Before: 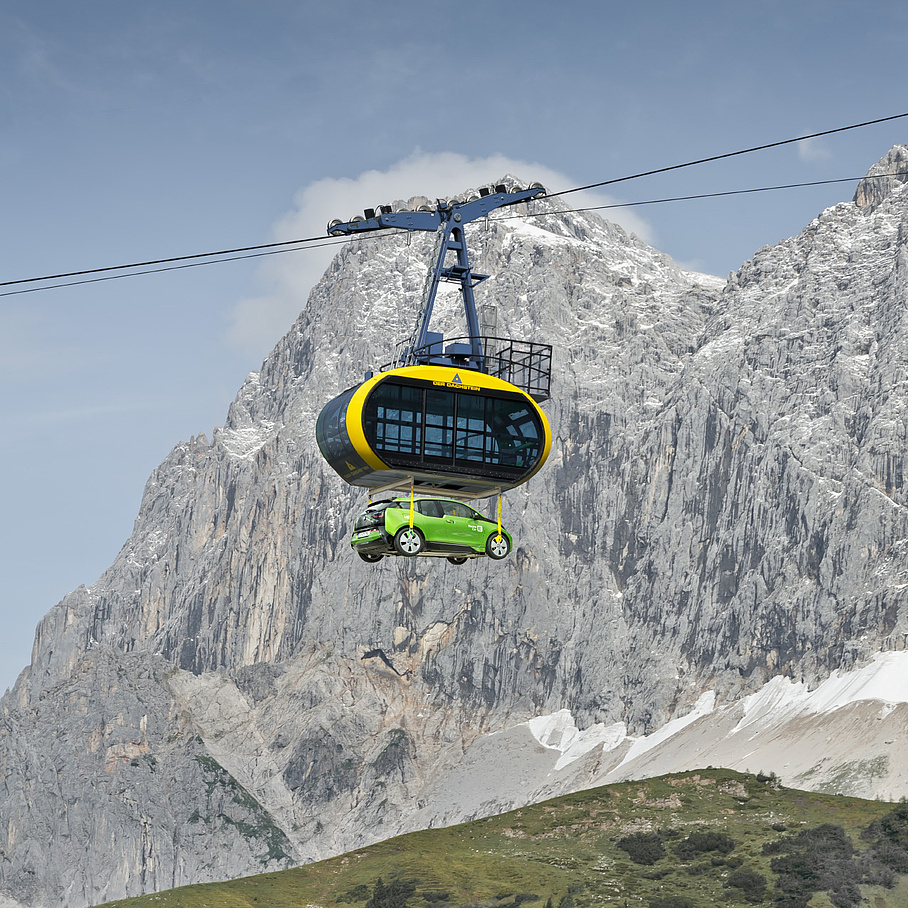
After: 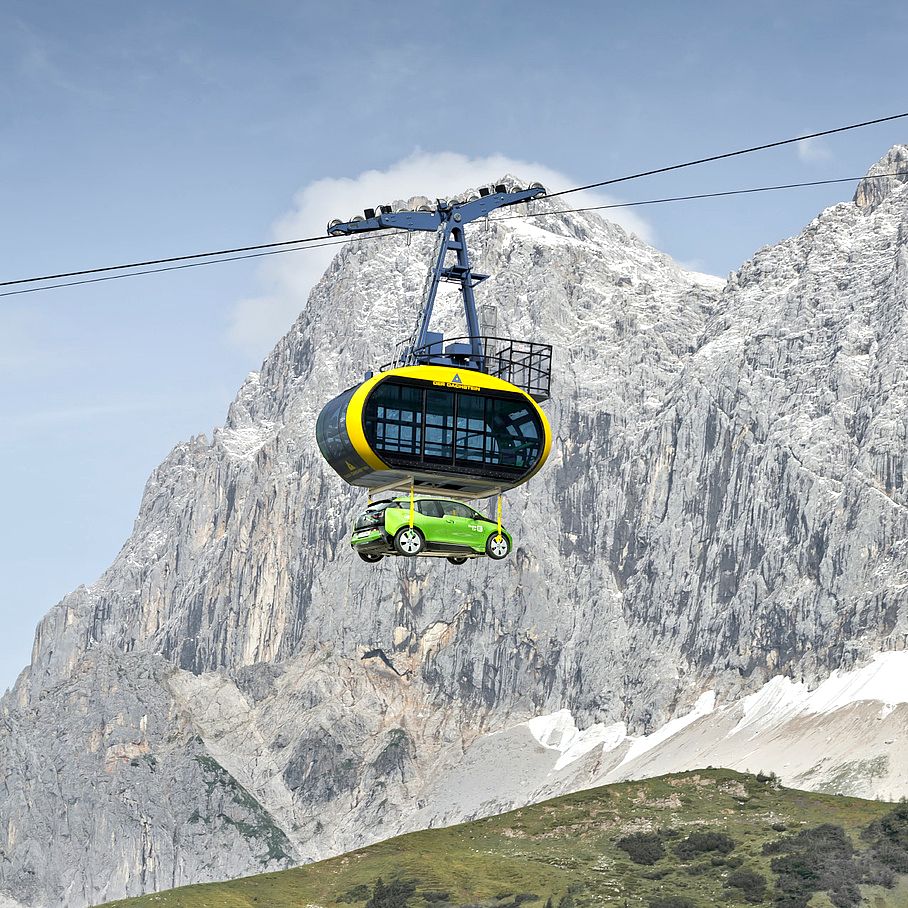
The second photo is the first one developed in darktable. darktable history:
exposure: black level correction 0.005, exposure 0.415 EV, compensate highlight preservation false
